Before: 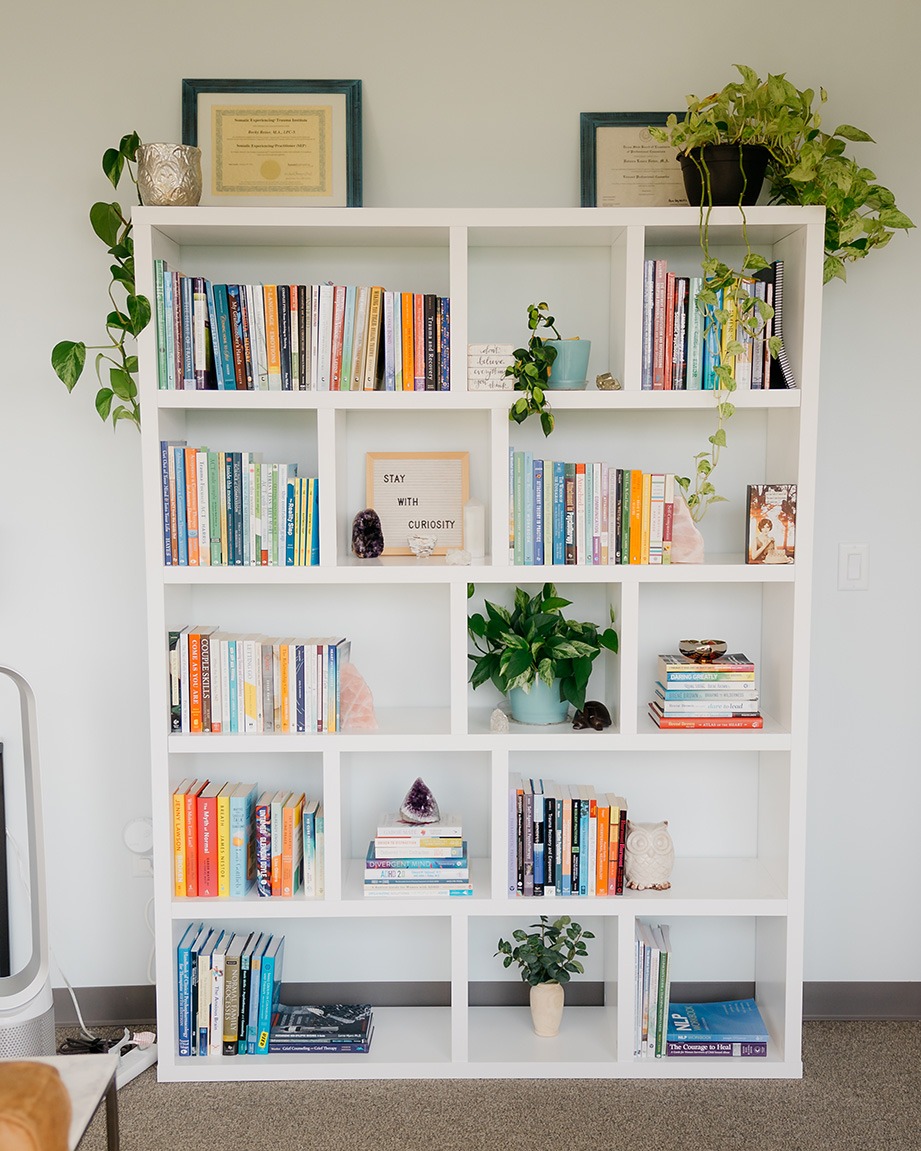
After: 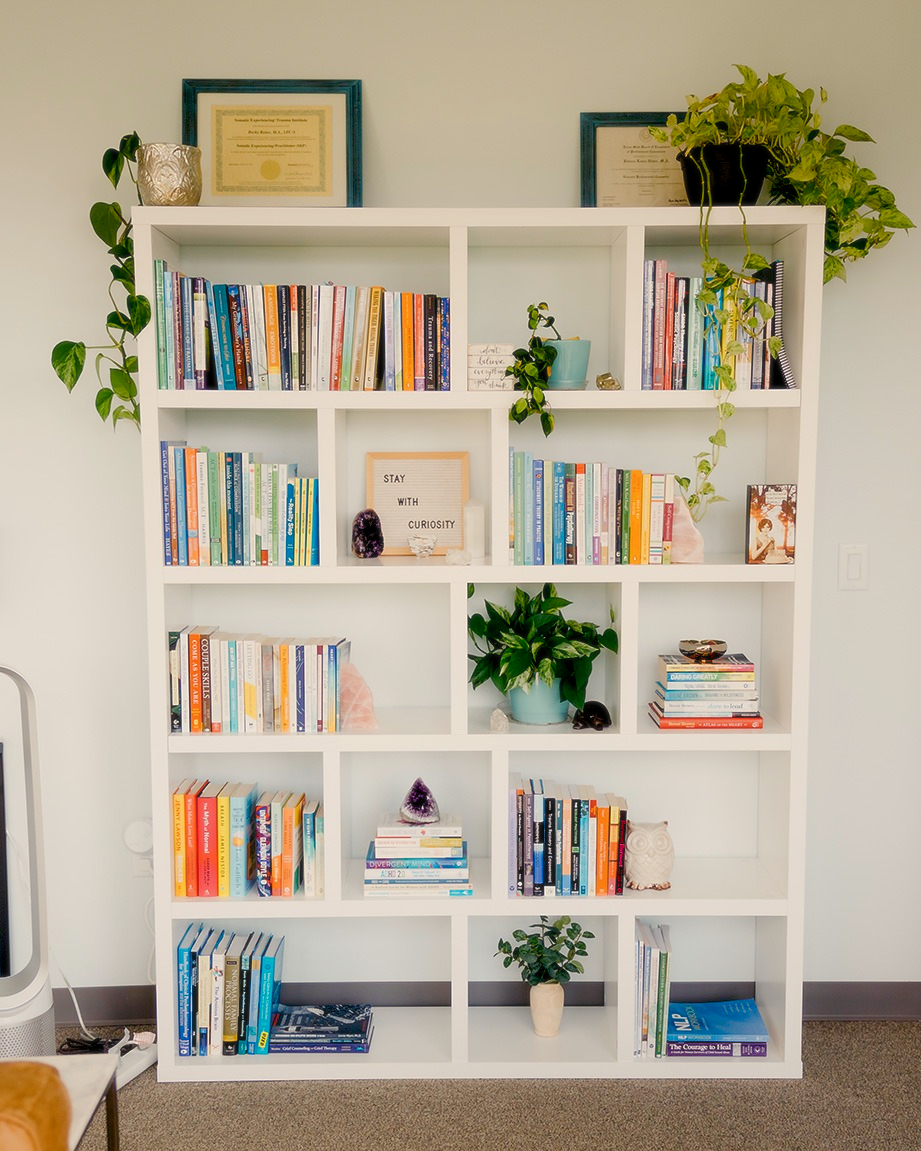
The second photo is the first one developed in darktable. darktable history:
soften: size 10%, saturation 50%, brightness 0.2 EV, mix 10%
color balance rgb: shadows lift › chroma 3%, shadows lift › hue 280.8°, power › hue 330°, highlights gain › chroma 3%, highlights gain › hue 75.6°, global offset › luminance -1%, perceptual saturation grading › global saturation 20%, perceptual saturation grading › highlights -25%, perceptual saturation grading › shadows 50%, global vibrance 20%
